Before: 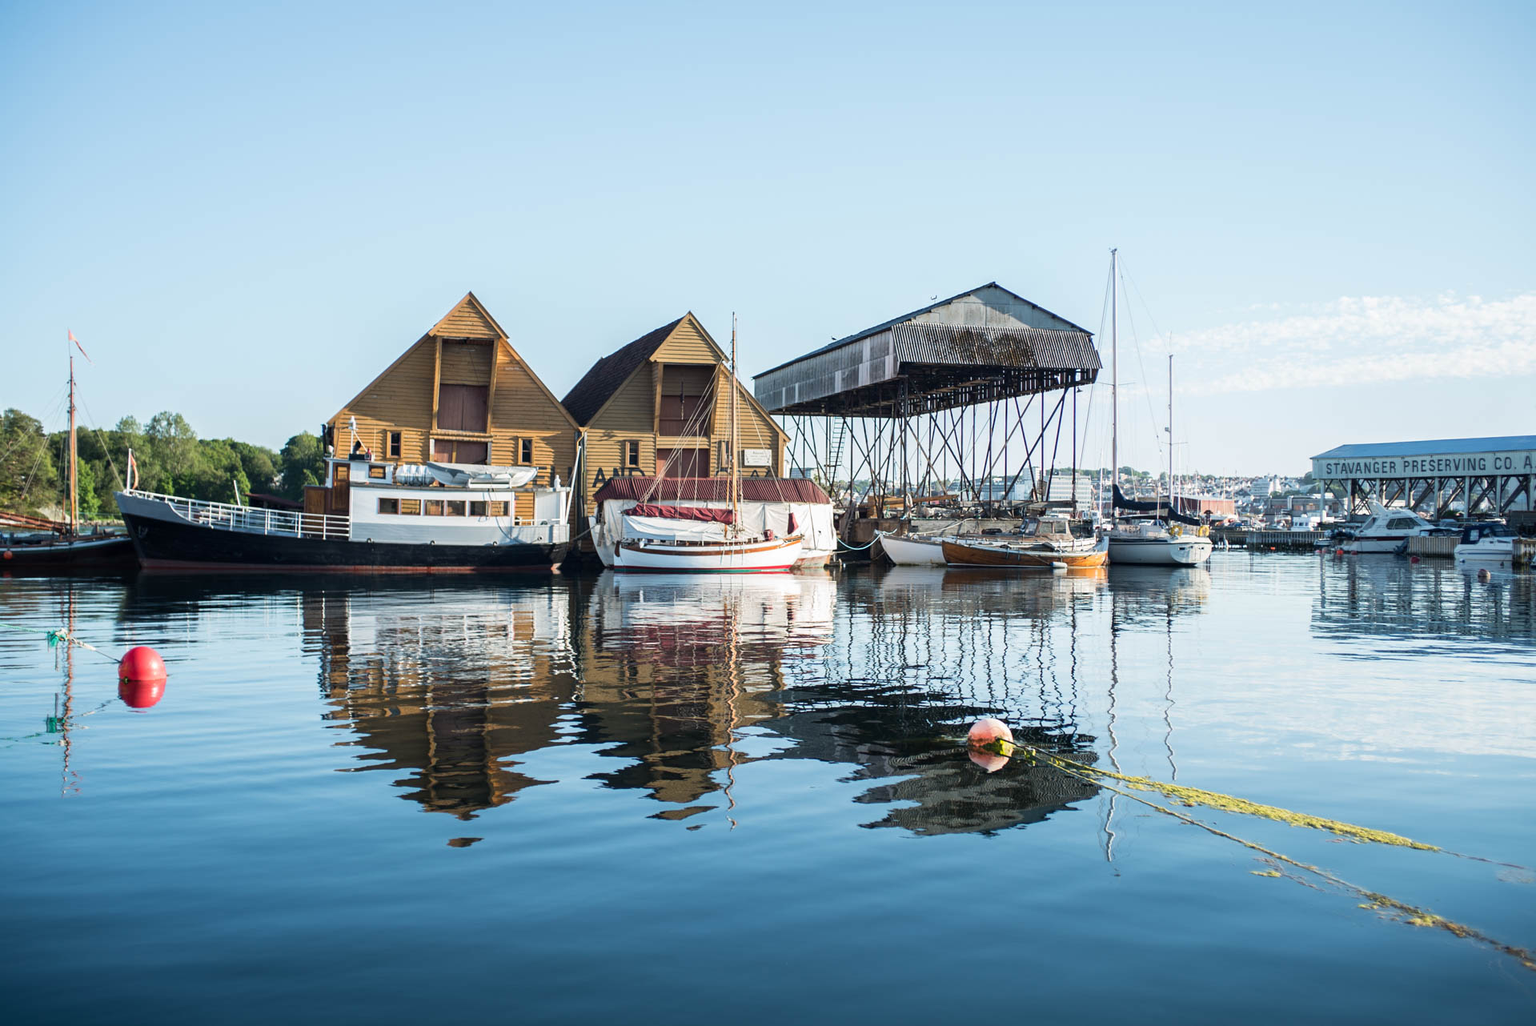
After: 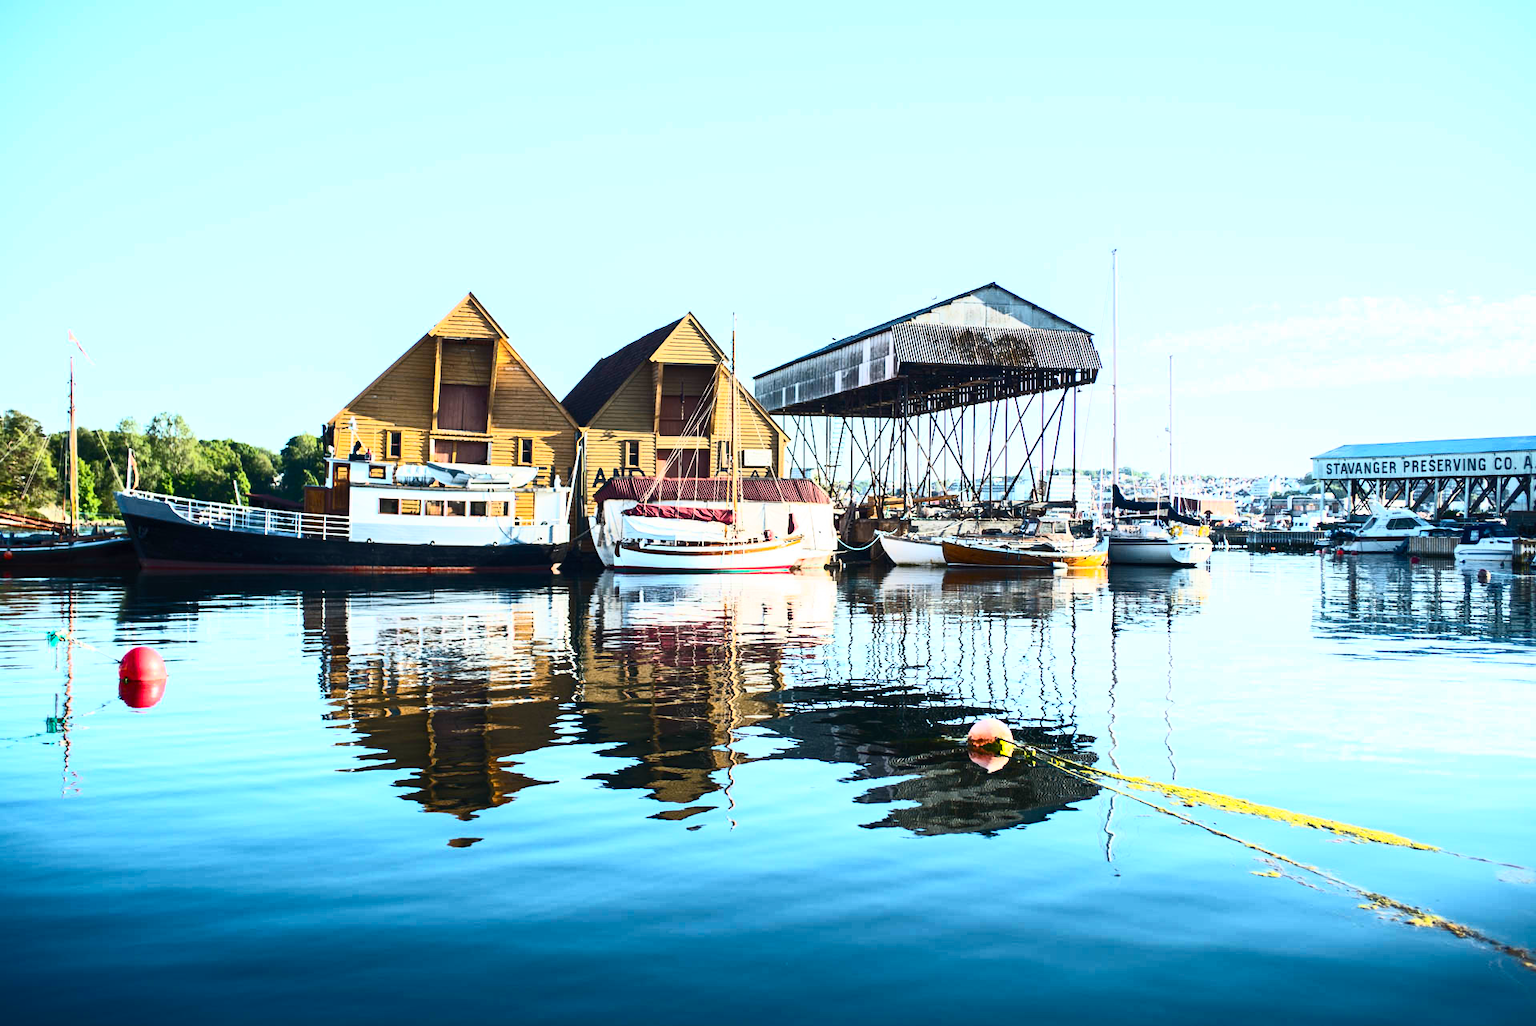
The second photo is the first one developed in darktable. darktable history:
contrast brightness saturation: contrast 0.62, brightness 0.34, saturation 0.14
tone equalizer: on, module defaults
color balance rgb: perceptual saturation grading › global saturation 25%, global vibrance 20%
white balance: emerald 1
